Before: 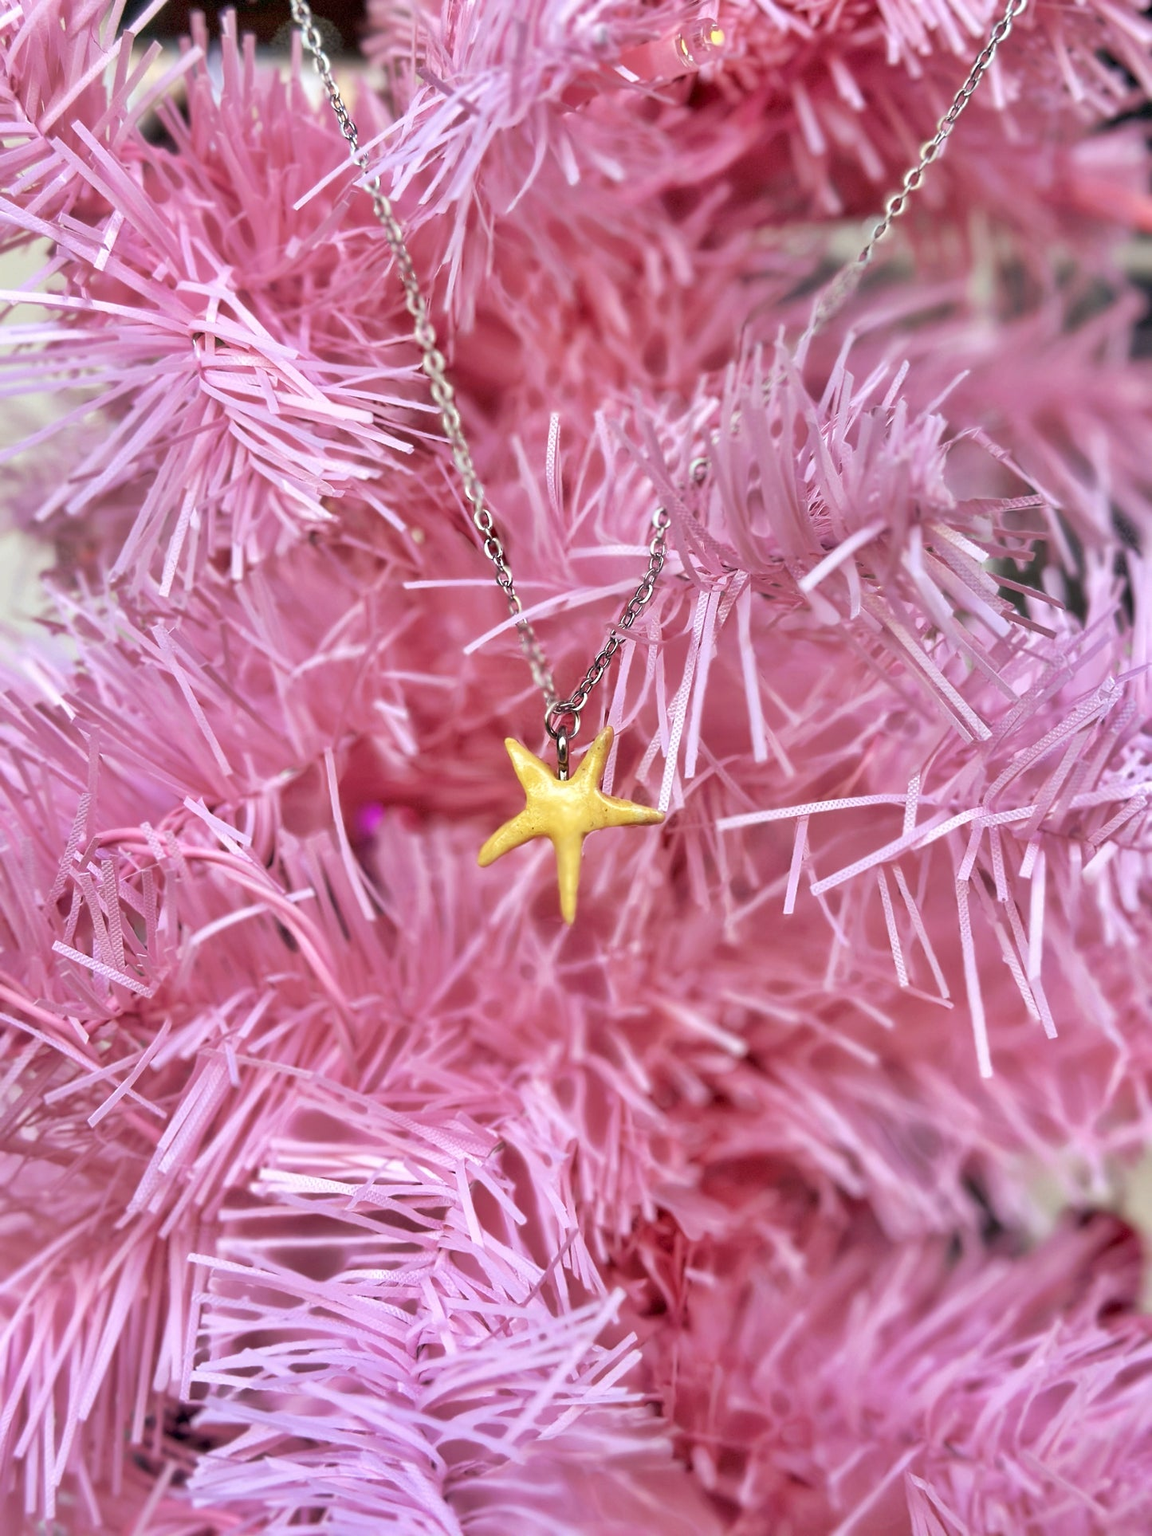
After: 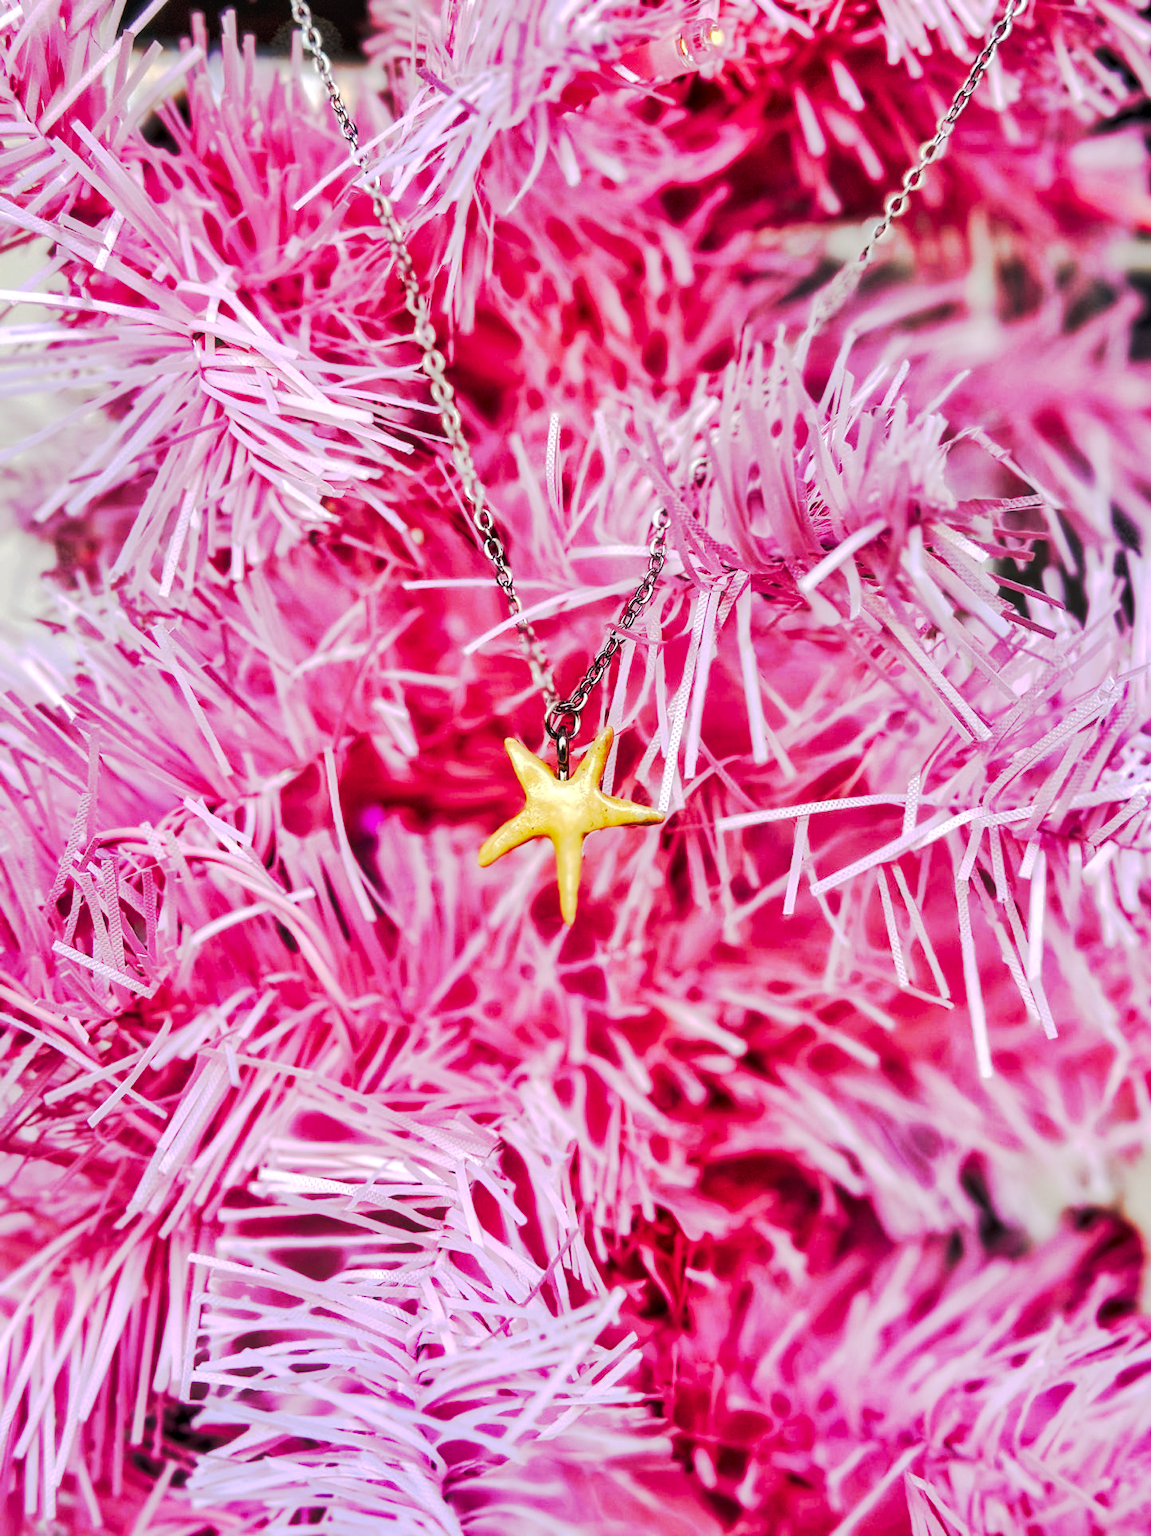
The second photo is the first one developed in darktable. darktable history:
local contrast: on, module defaults
shadows and highlights: shadows 25, white point adjustment -3, highlights -30
exposure: exposure 0.2 EV, compensate highlight preservation false
tone curve: curves: ch0 [(0, 0) (0.003, 0.002) (0.011, 0.004) (0.025, 0.005) (0.044, 0.009) (0.069, 0.013) (0.1, 0.017) (0.136, 0.036) (0.177, 0.066) (0.224, 0.102) (0.277, 0.143) (0.335, 0.197) (0.399, 0.268) (0.468, 0.389) (0.543, 0.549) (0.623, 0.714) (0.709, 0.801) (0.801, 0.854) (0.898, 0.9) (1, 1)], preserve colors none
contrast brightness saturation: saturation -0.05
